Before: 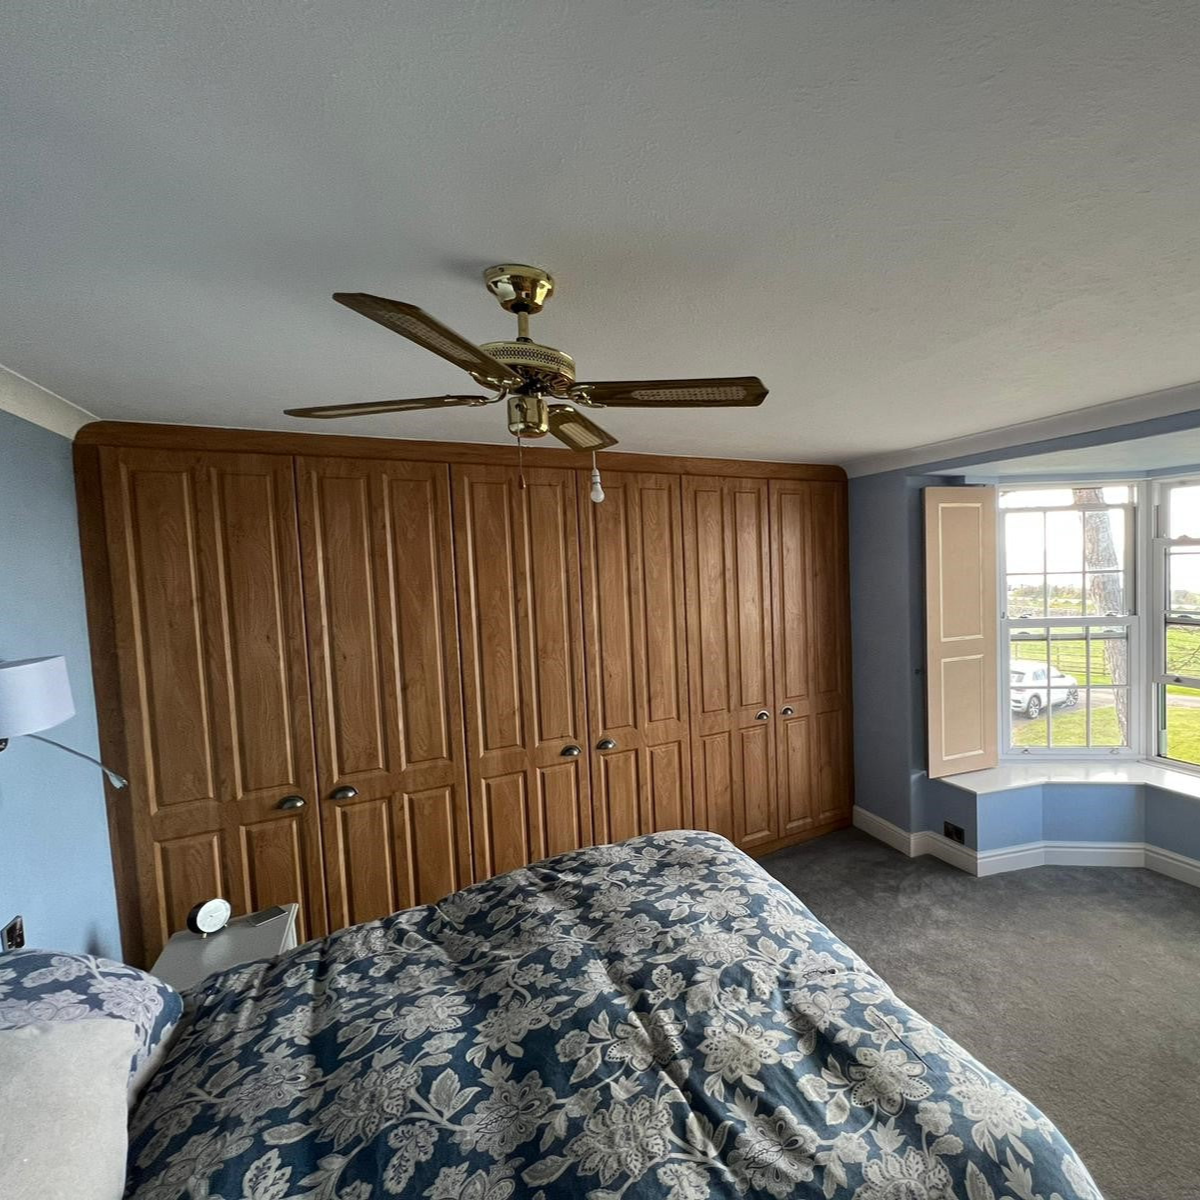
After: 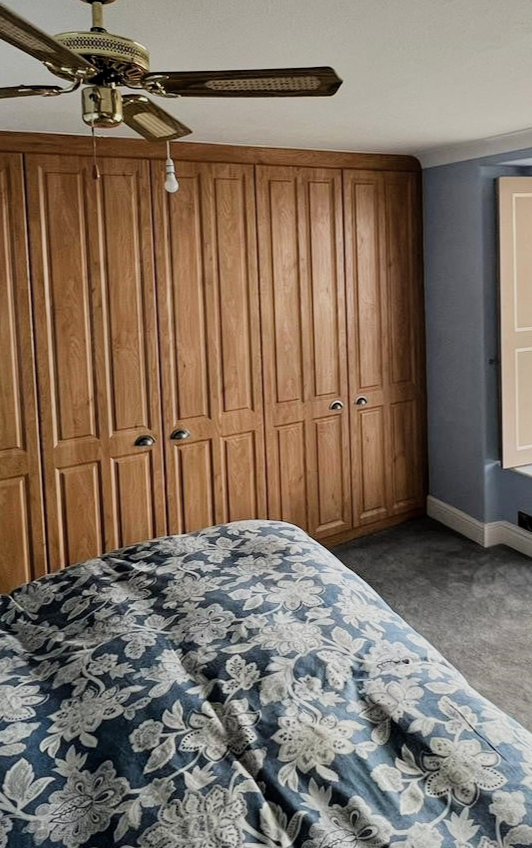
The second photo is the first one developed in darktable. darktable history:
crop: left 35.539%, top 25.9%, right 20.049%, bottom 3.387%
filmic rgb: black relative exposure -7.65 EV, white relative exposure 4.56 EV, hardness 3.61, add noise in highlights 0, color science v3 (2019), use custom middle-gray values true, contrast in highlights soft
exposure: exposure 0.505 EV, compensate highlight preservation false
